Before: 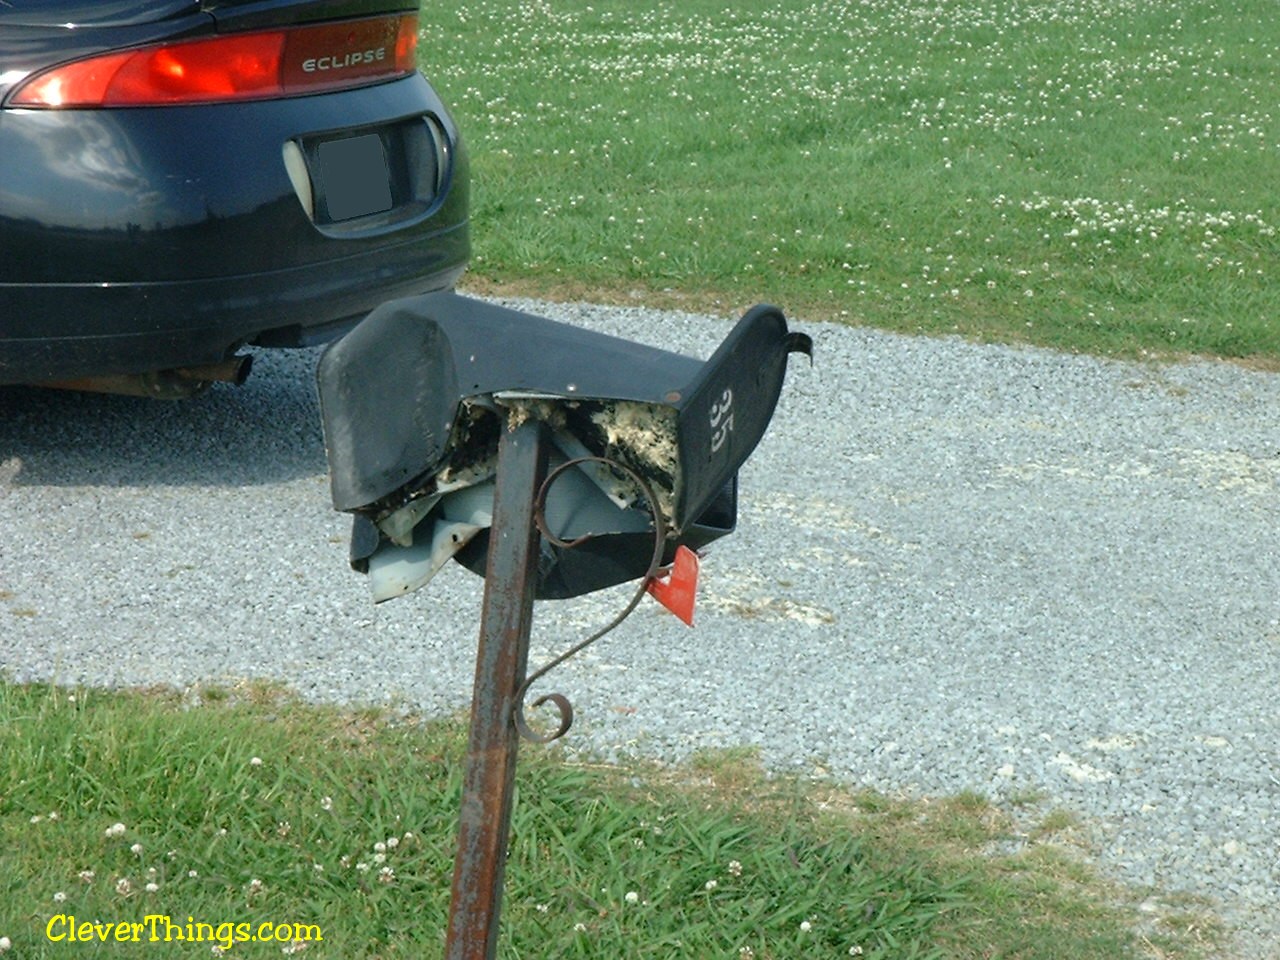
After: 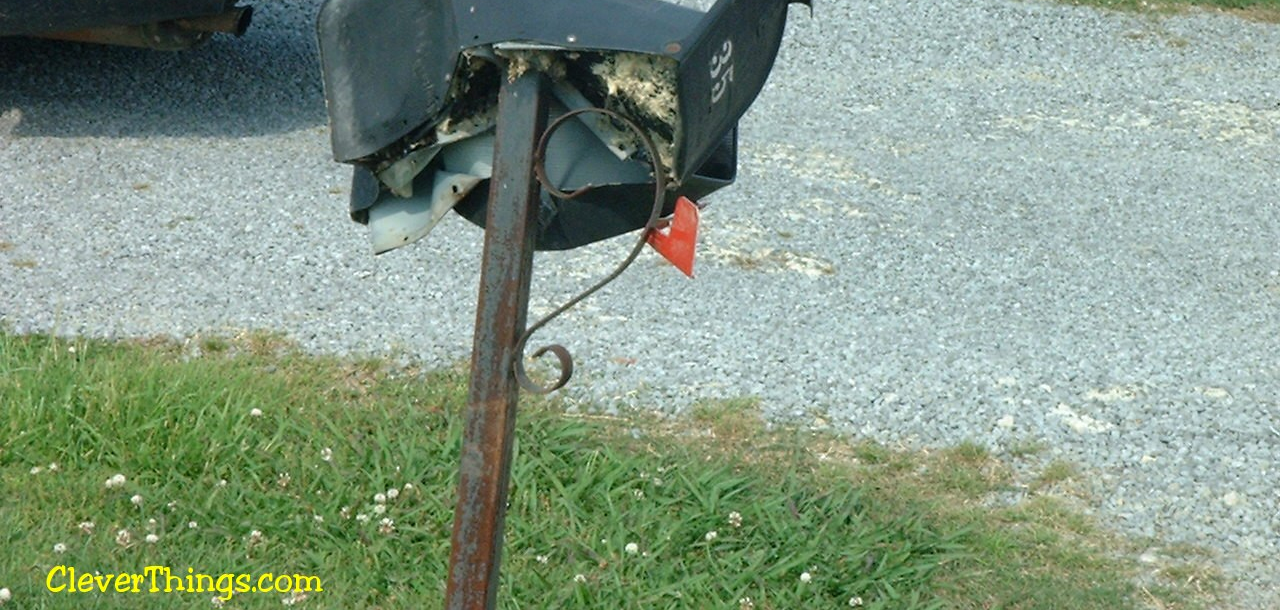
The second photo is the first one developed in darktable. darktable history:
shadows and highlights: radius 125.46, shadows 21.19, highlights -21.19, low approximation 0.01
crop and rotate: top 36.435%
